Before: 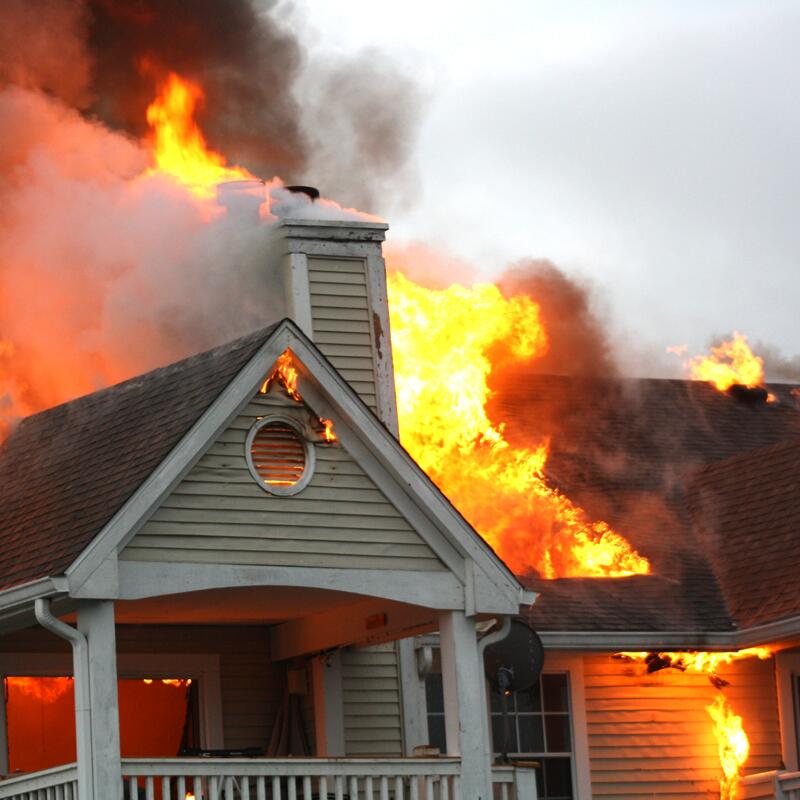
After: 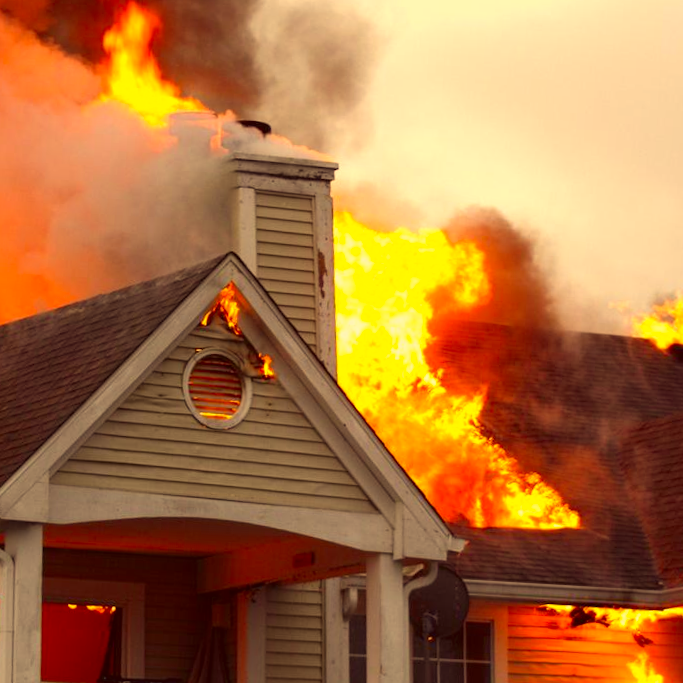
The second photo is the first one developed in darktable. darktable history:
color correction: highlights a* 10.12, highlights b* 39.04, shadows a* 14.62, shadows b* 3.37
crop and rotate: angle -3.27°, left 5.211%, top 5.211%, right 4.607%, bottom 4.607%
